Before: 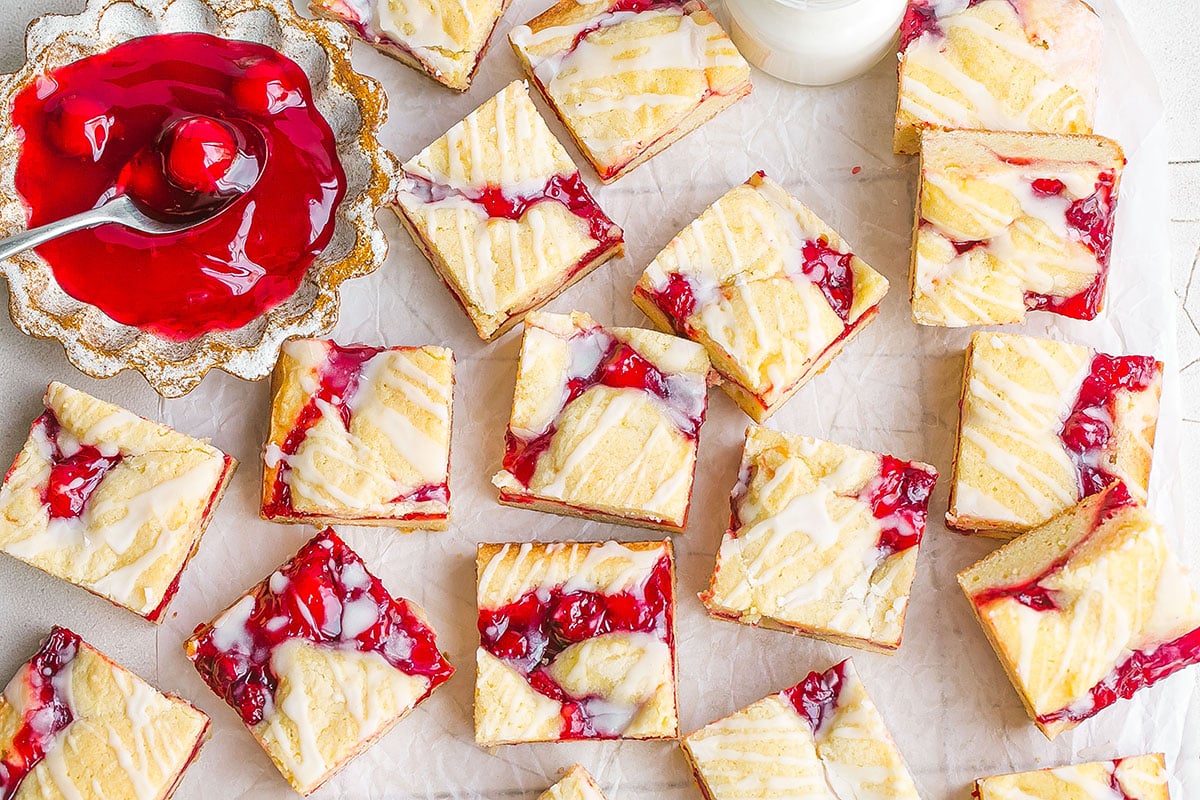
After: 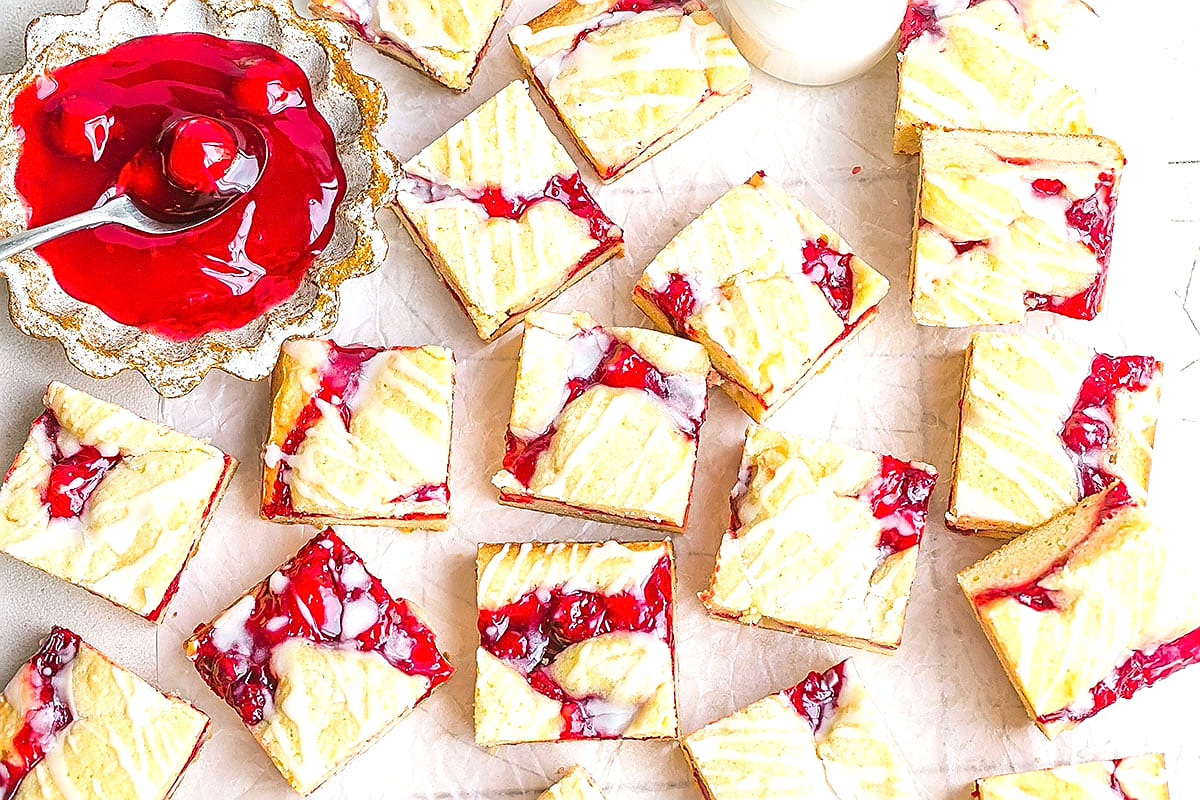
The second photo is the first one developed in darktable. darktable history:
exposure: exposure 0.507 EV, compensate highlight preservation false
sharpen: on, module defaults
